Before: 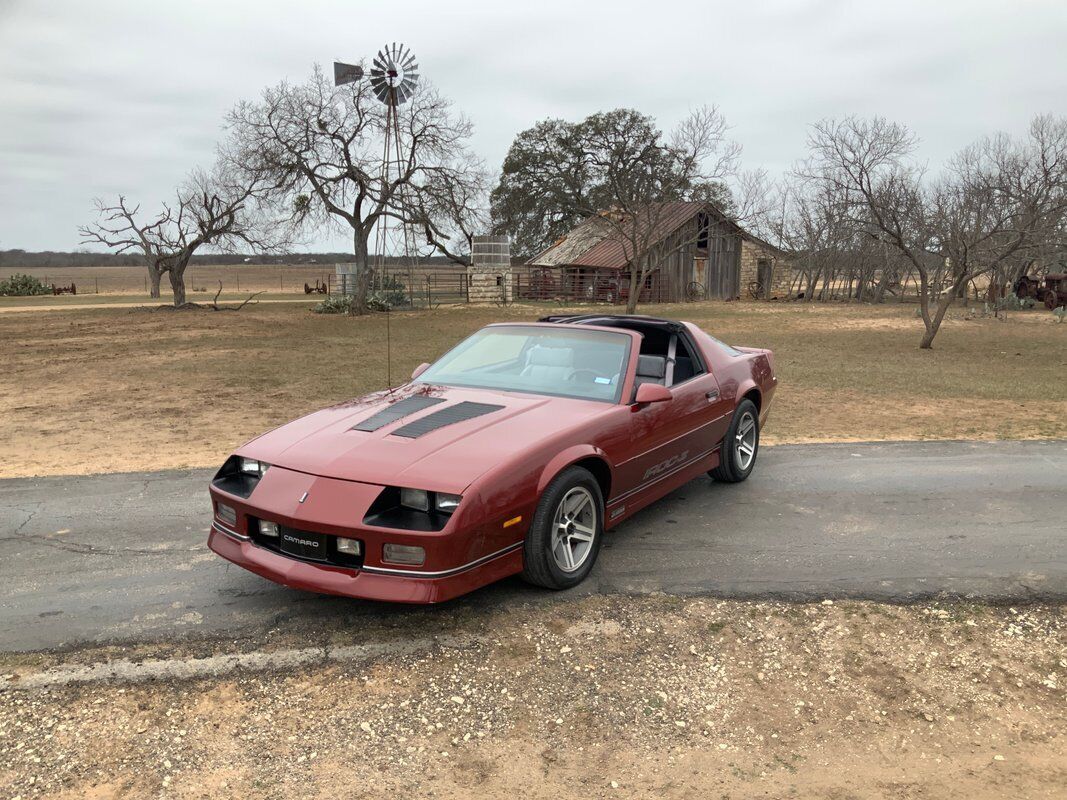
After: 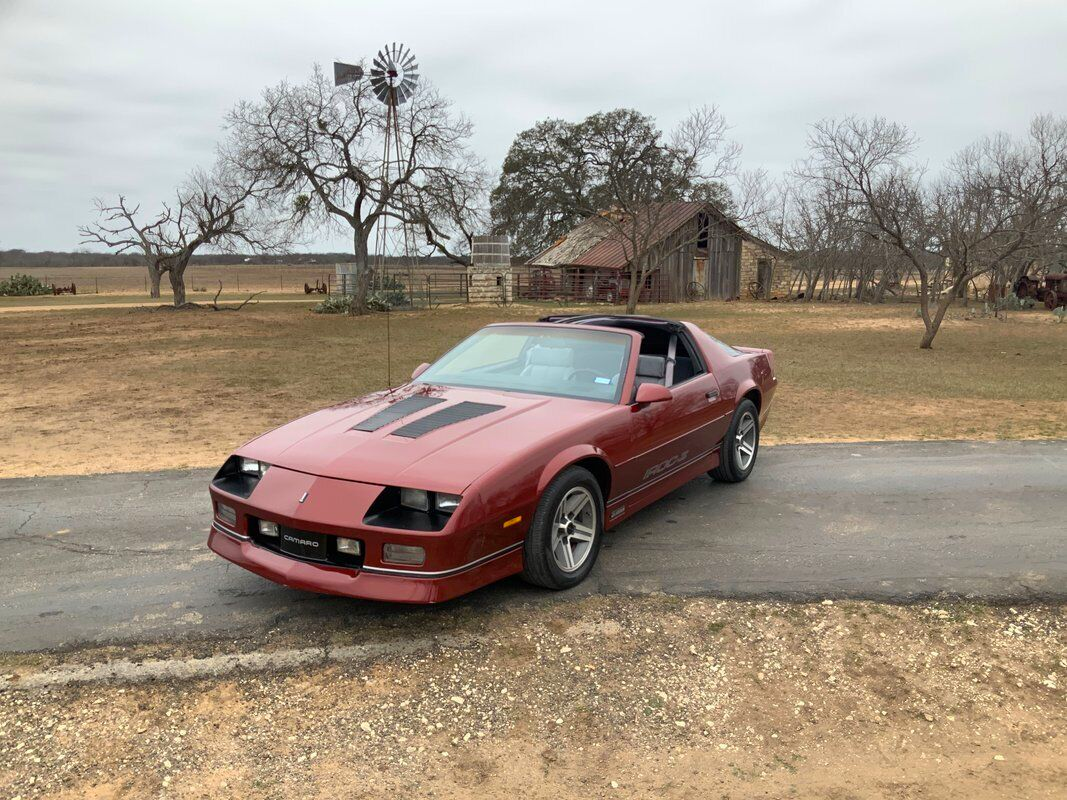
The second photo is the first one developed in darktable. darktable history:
color balance rgb: linear chroma grading › global chroma 15.583%, perceptual saturation grading › global saturation 0.33%
